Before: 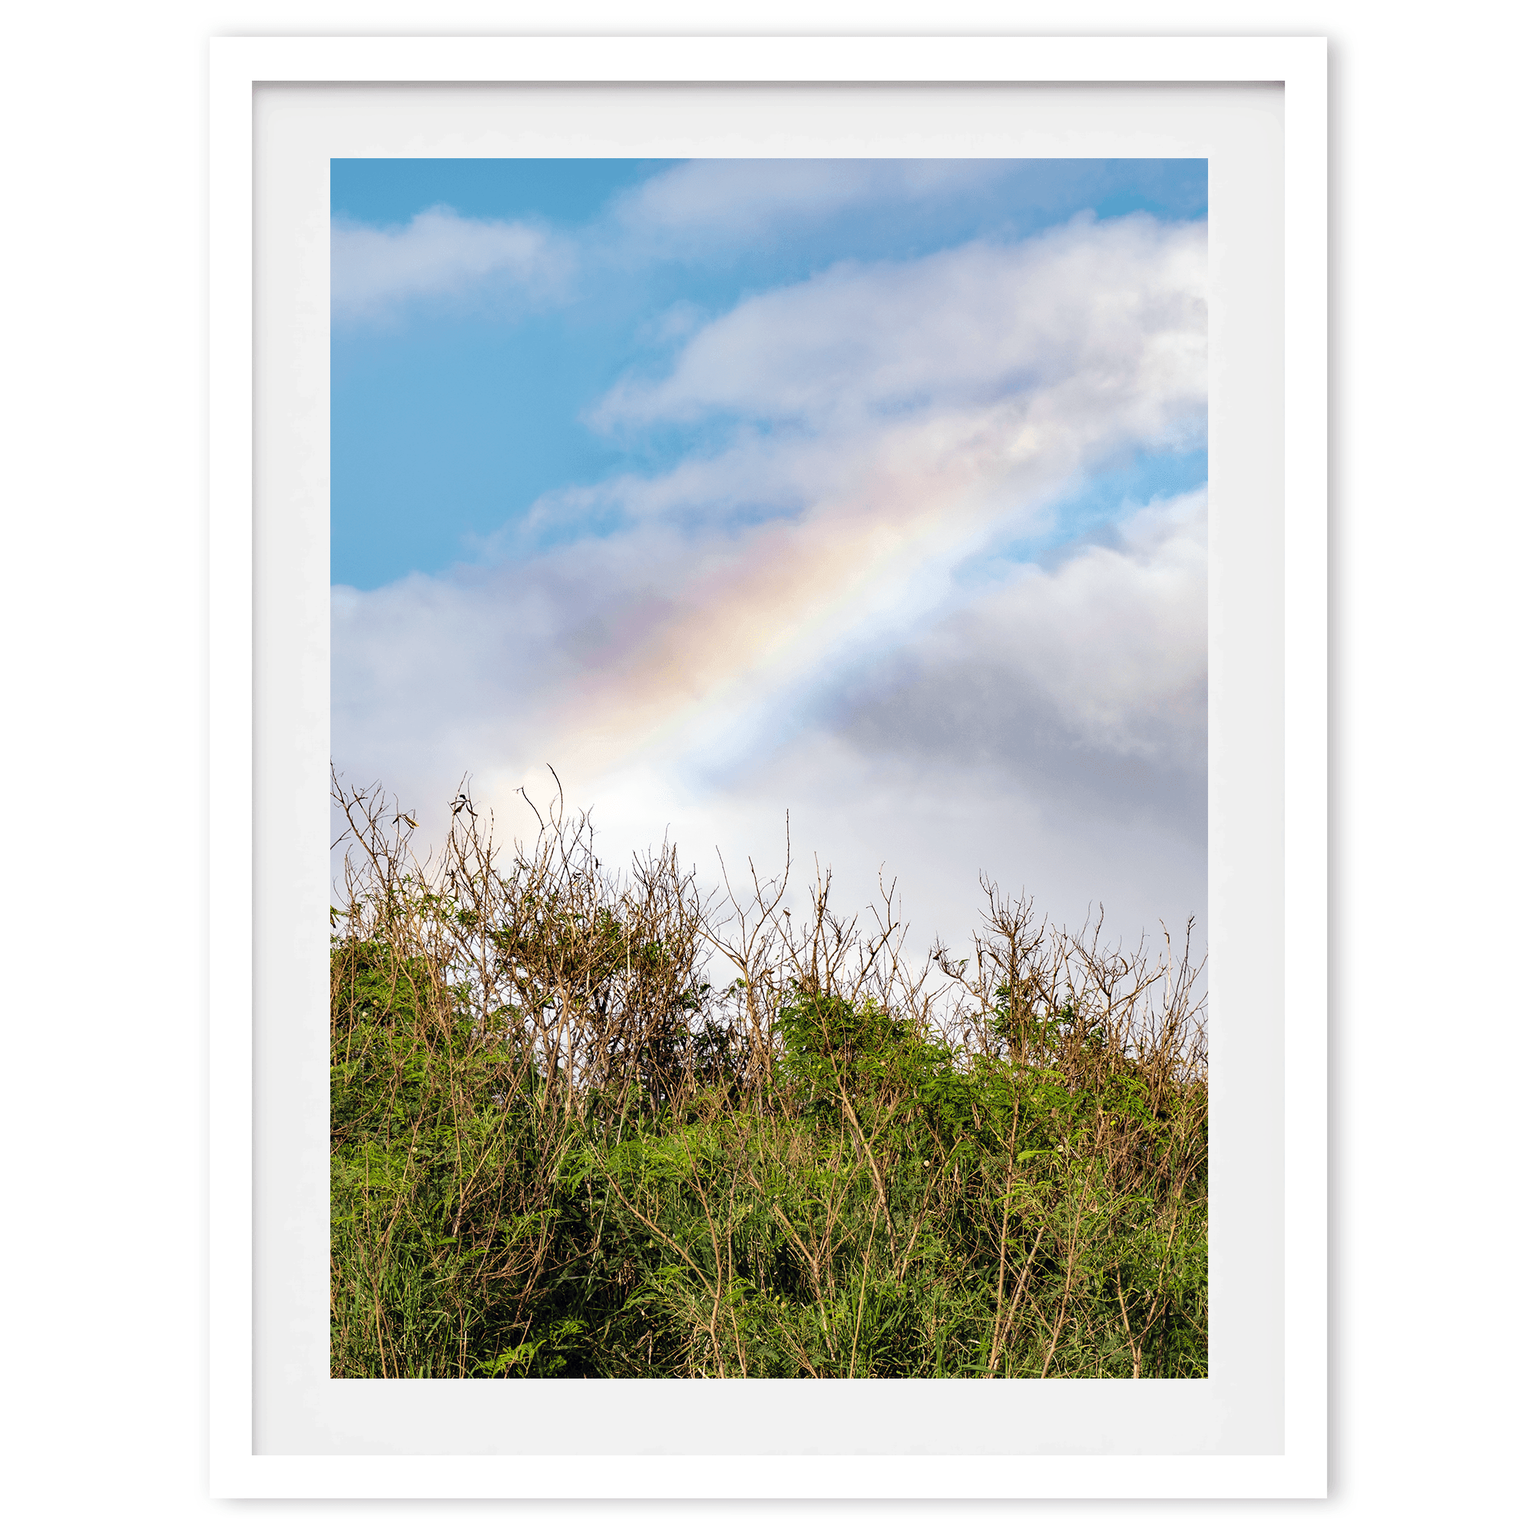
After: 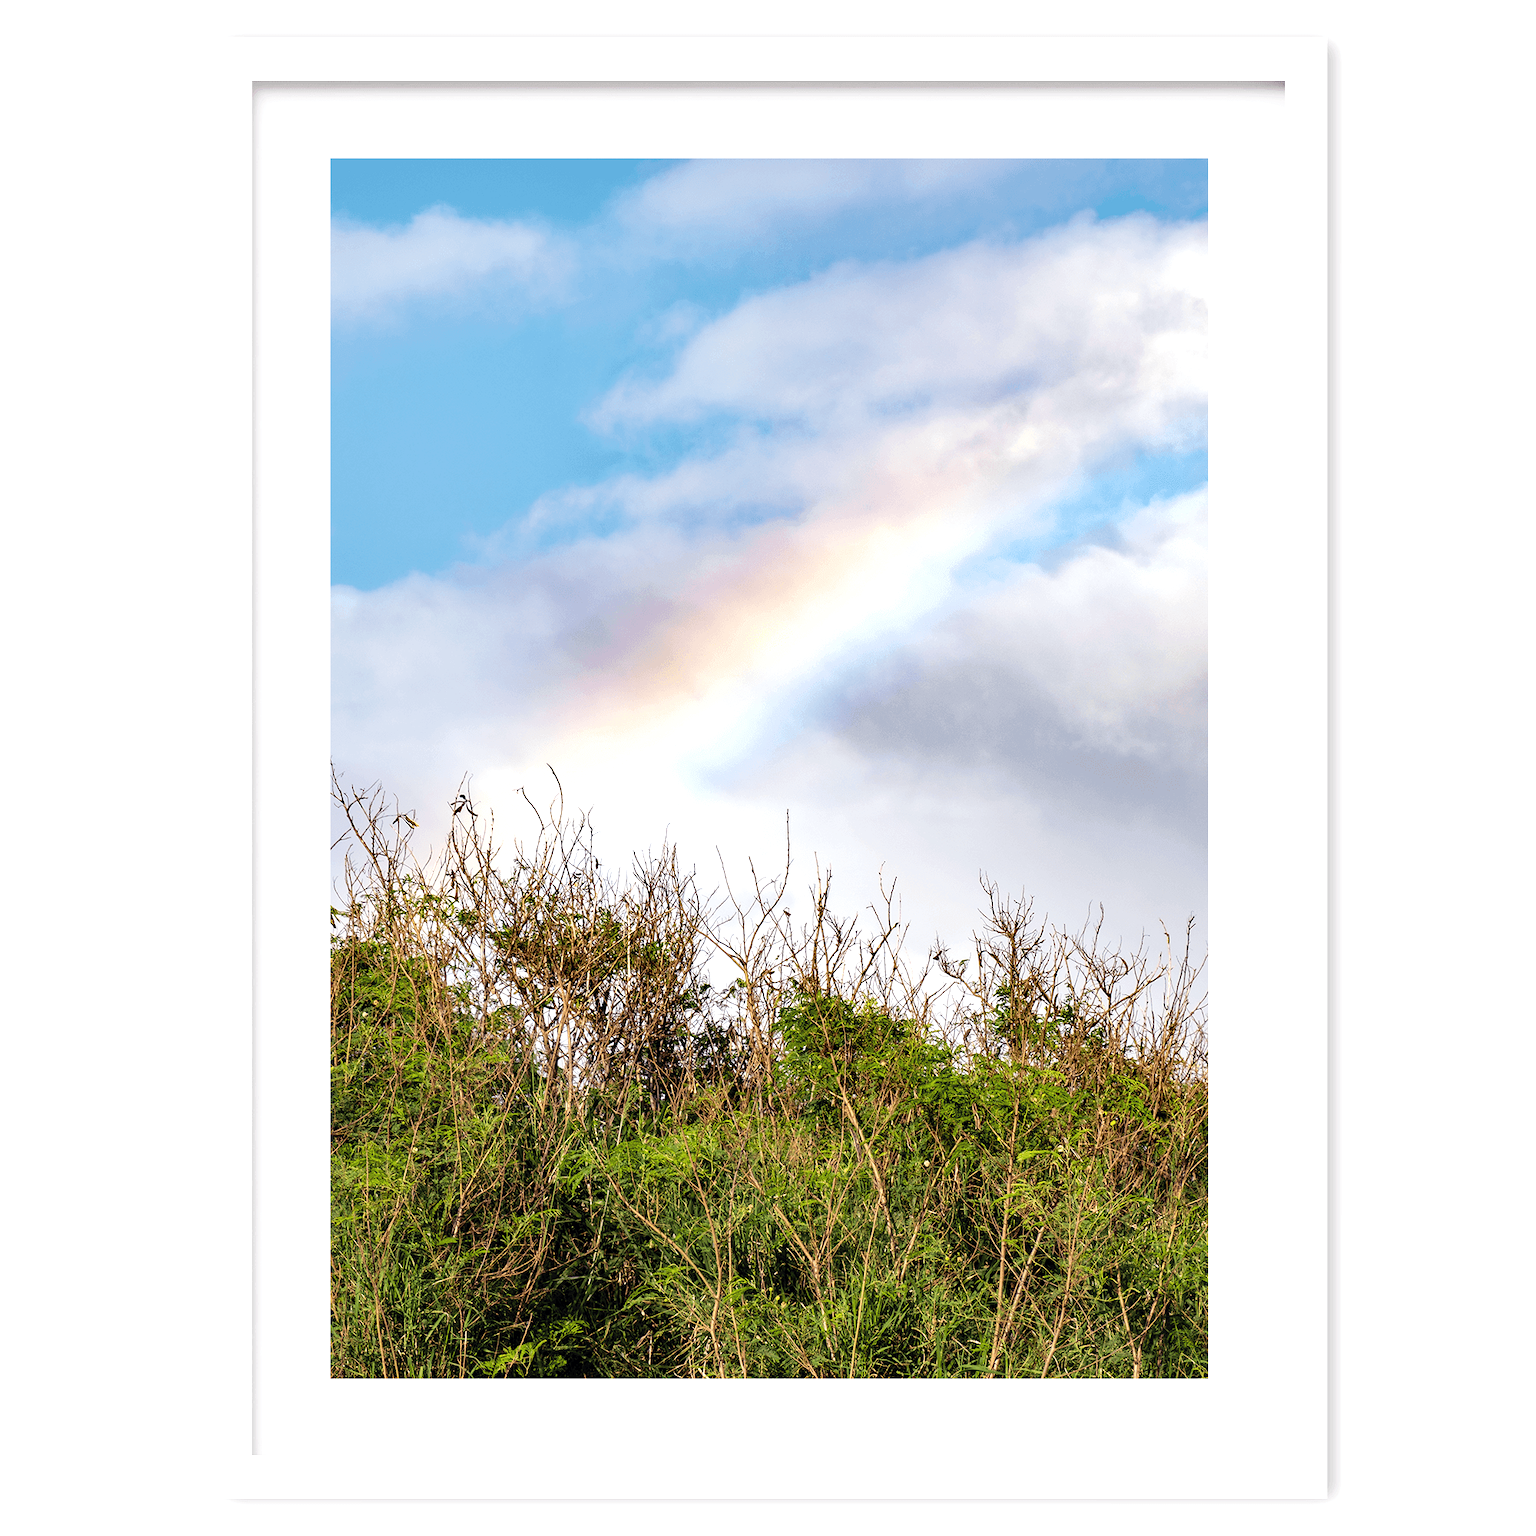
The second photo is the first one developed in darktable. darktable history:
exposure: black level correction 0.001, exposure 0.3 EV, compensate highlight preservation false
